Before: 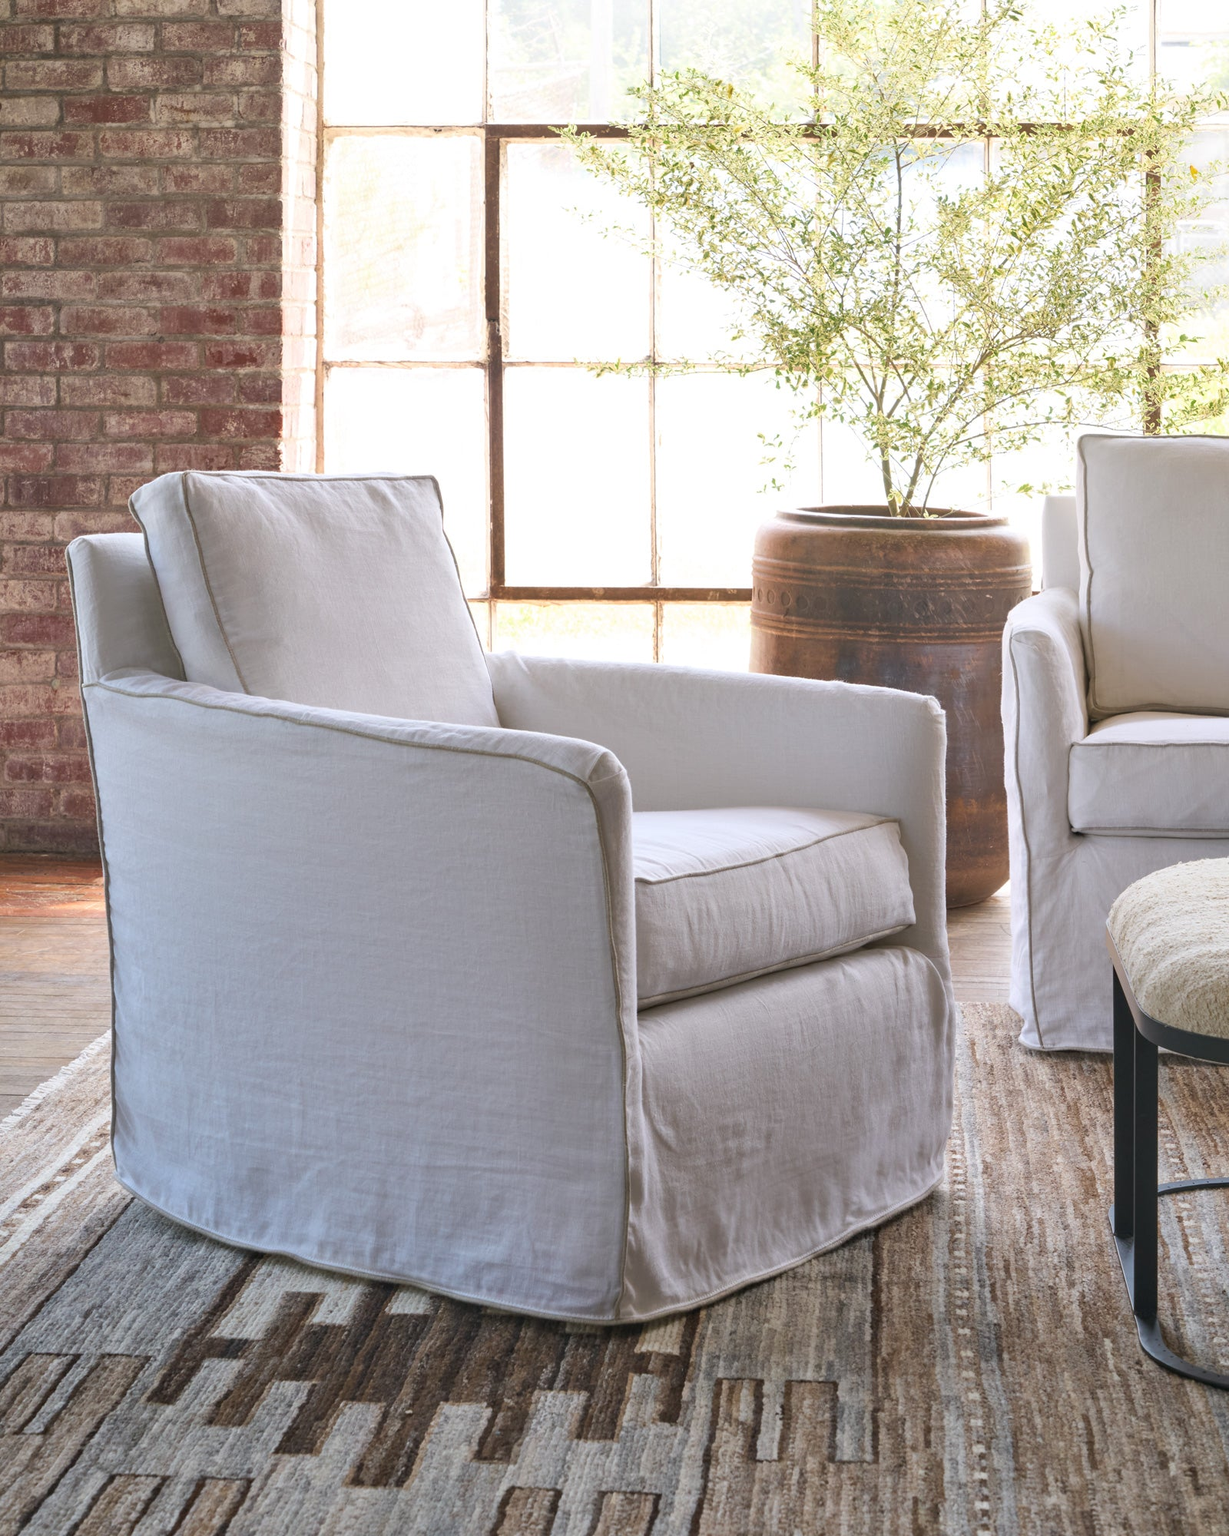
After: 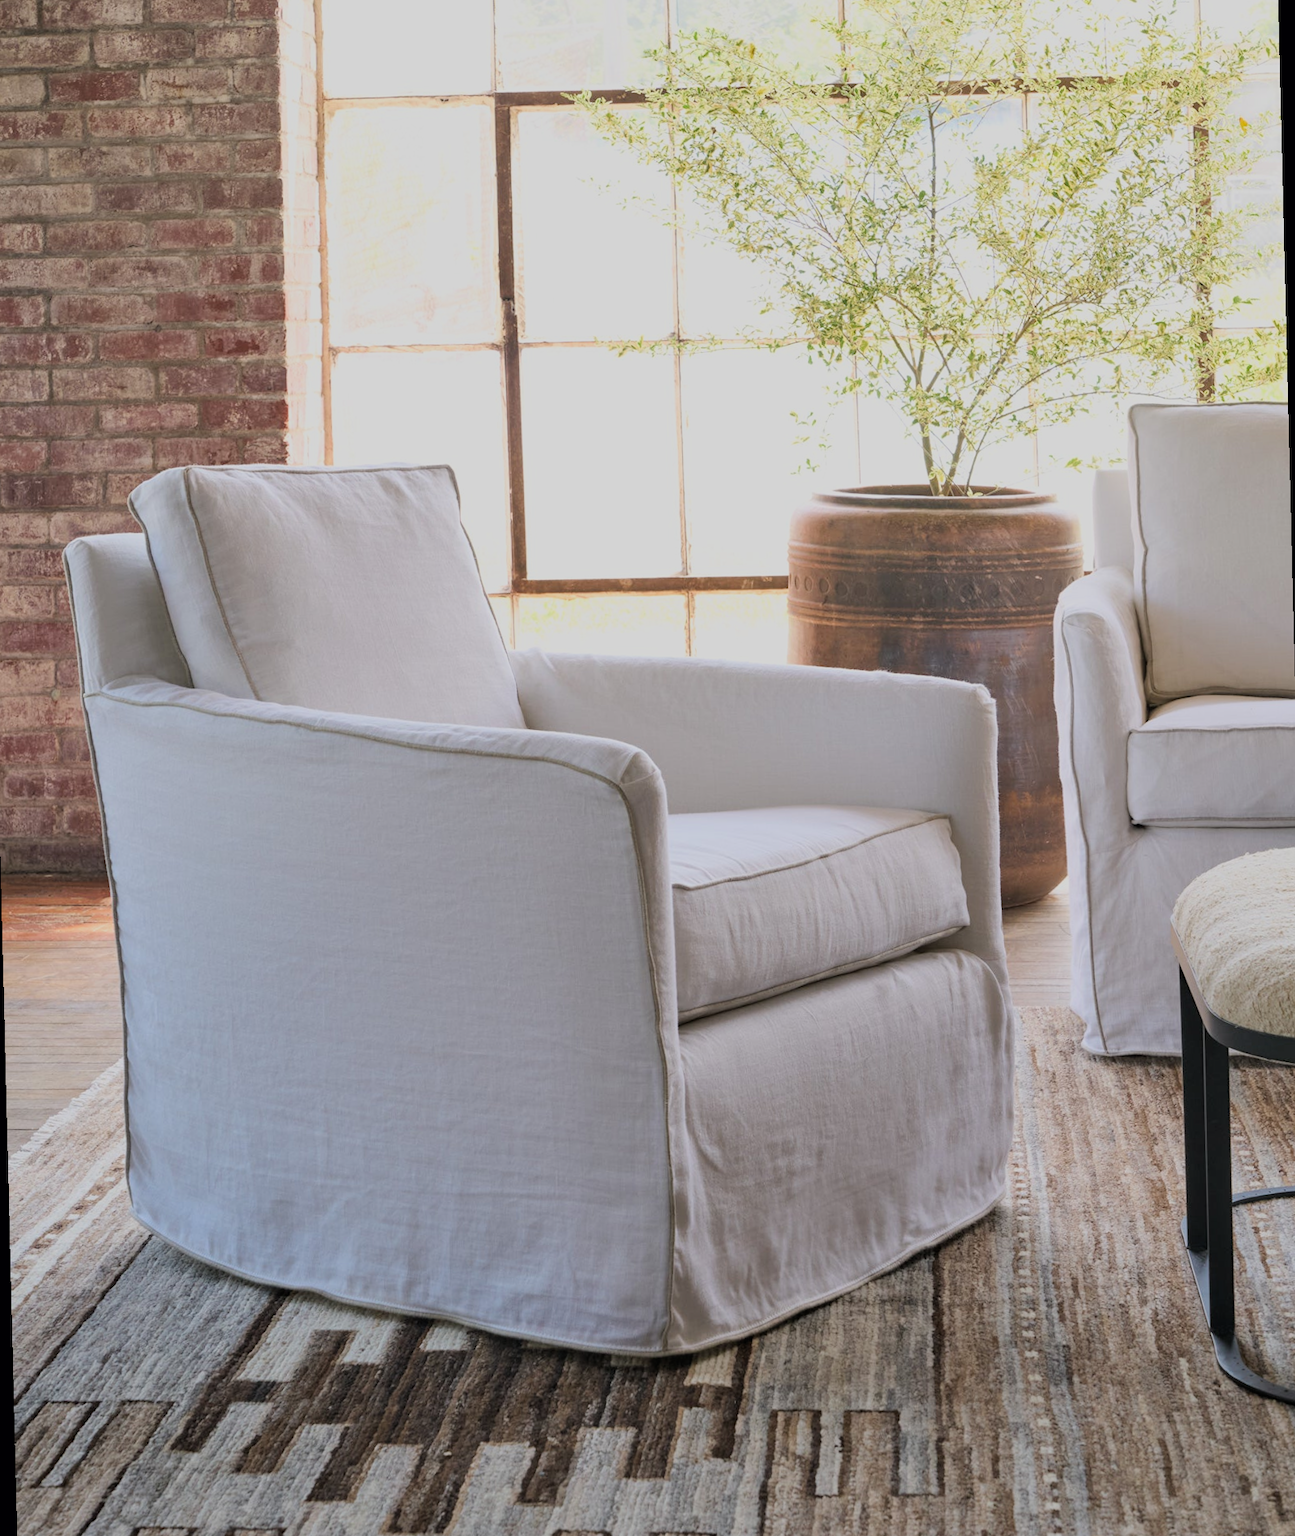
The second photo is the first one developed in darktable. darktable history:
rotate and perspective: rotation -1.42°, crop left 0.016, crop right 0.984, crop top 0.035, crop bottom 0.965
color correction: highlights a* -0.137, highlights b* 0.137
filmic rgb: black relative exposure -7.65 EV, white relative exposure 4.56 EV, hardness 3.61, color science v6 (2022)
